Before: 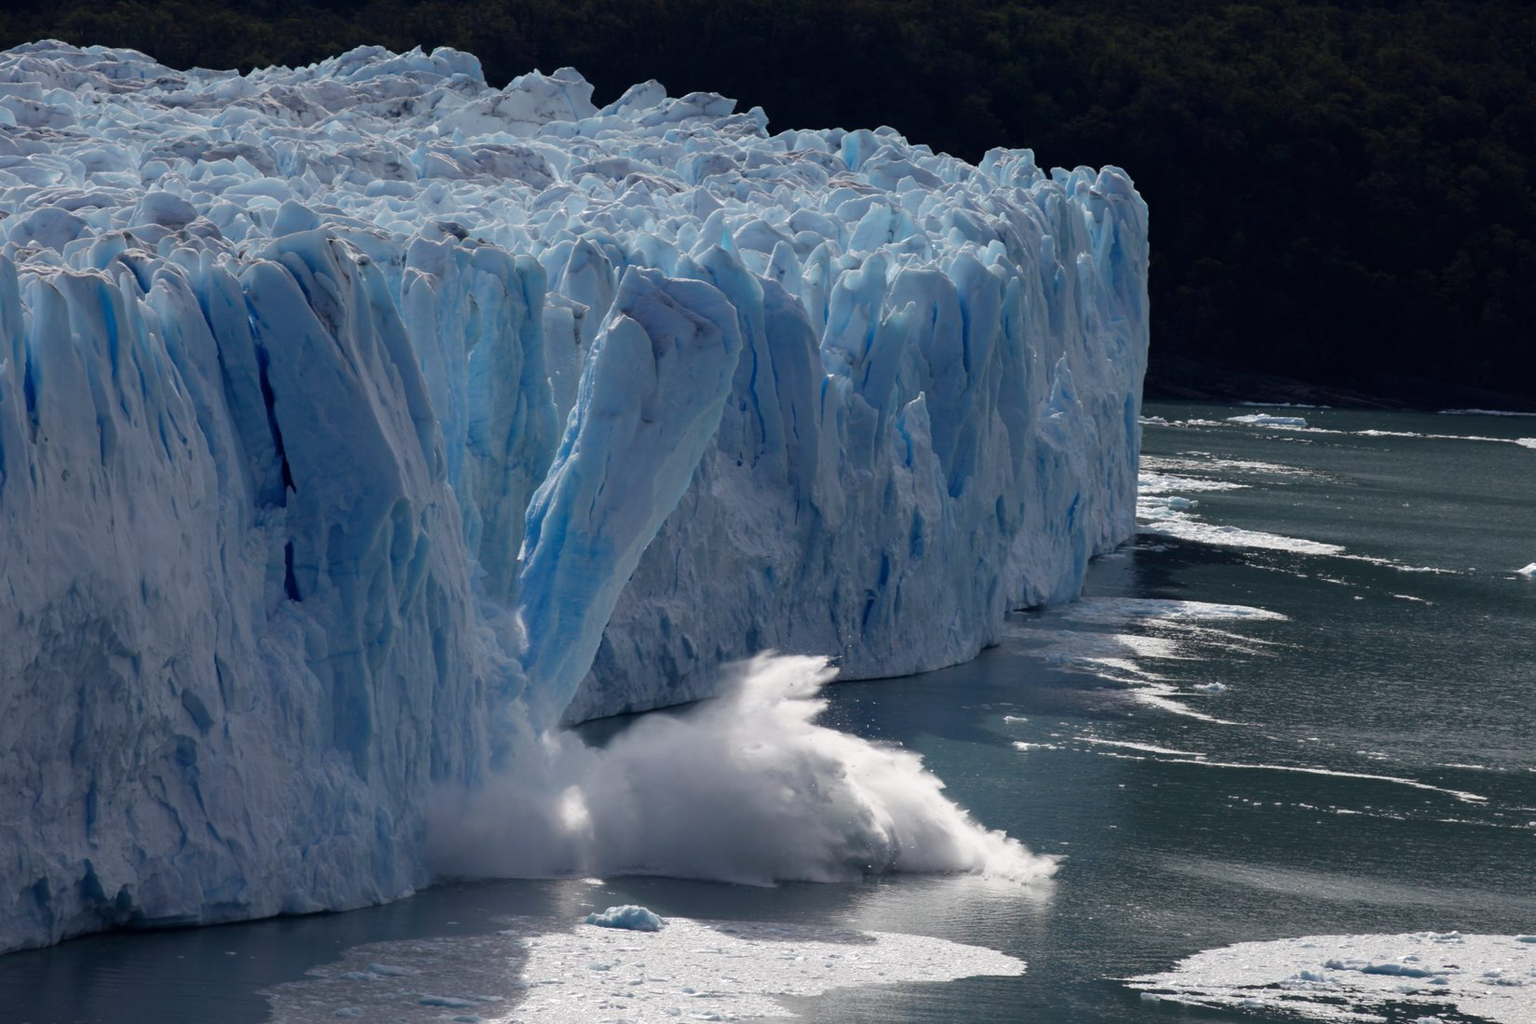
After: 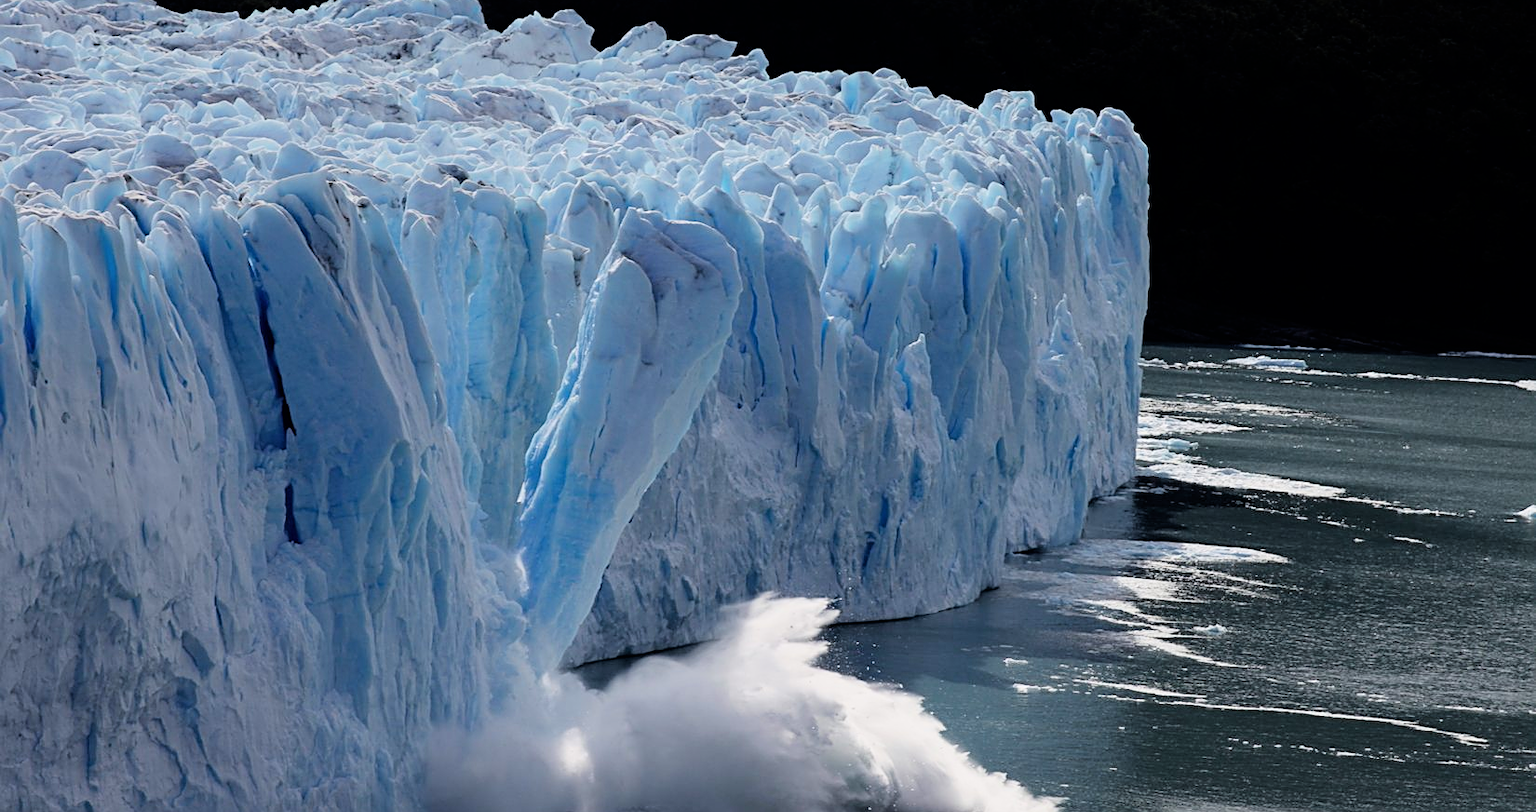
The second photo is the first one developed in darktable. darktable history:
crop and rotate: top 5.652%, bottom 14.97%
sharpen: on, module defaults
filmic rgb: black relative exposure -5.08 EV, white relative exposure 3.99 EV, hardness 2.88, contrast 1.2, color science v6 (2022)
exposure: exposure 0.698 EV, compensate exposure bias true, compensate highlight preservation false
